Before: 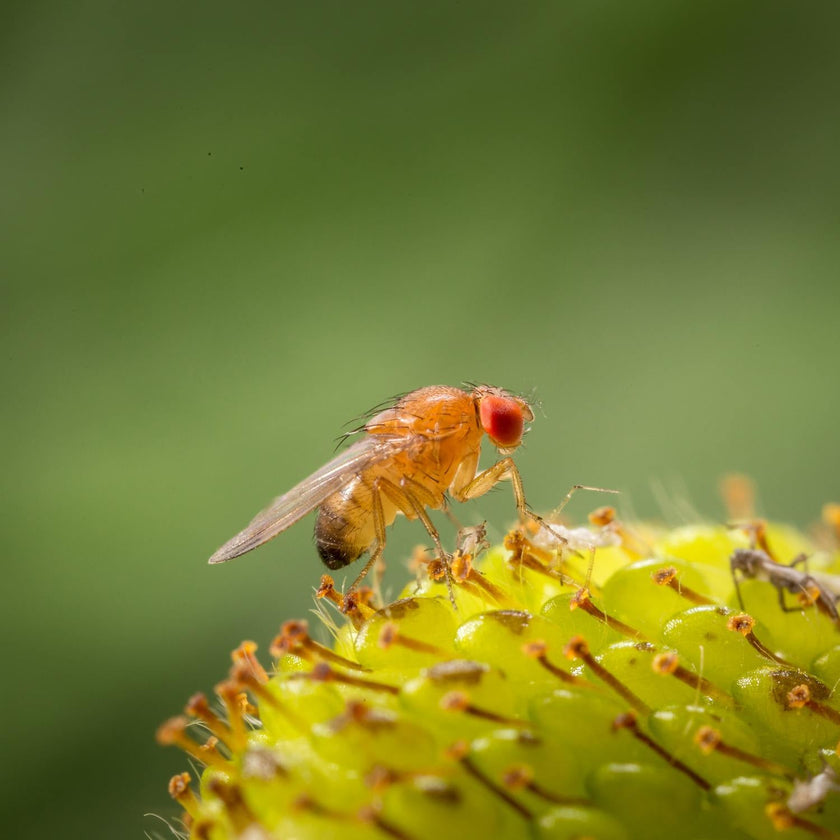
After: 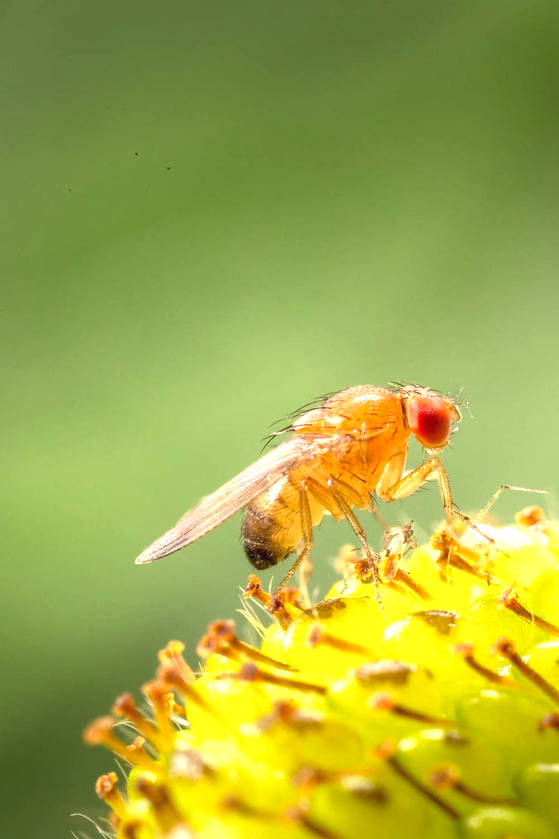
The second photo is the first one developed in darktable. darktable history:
shadows and highlights: shadows 25, highlights -25
exposure: black level correction 0, exposure 1 EV, compensate exposure bias true, compensate highlight preservation false
crop and rotate: left 8.786%, right 24.548%
